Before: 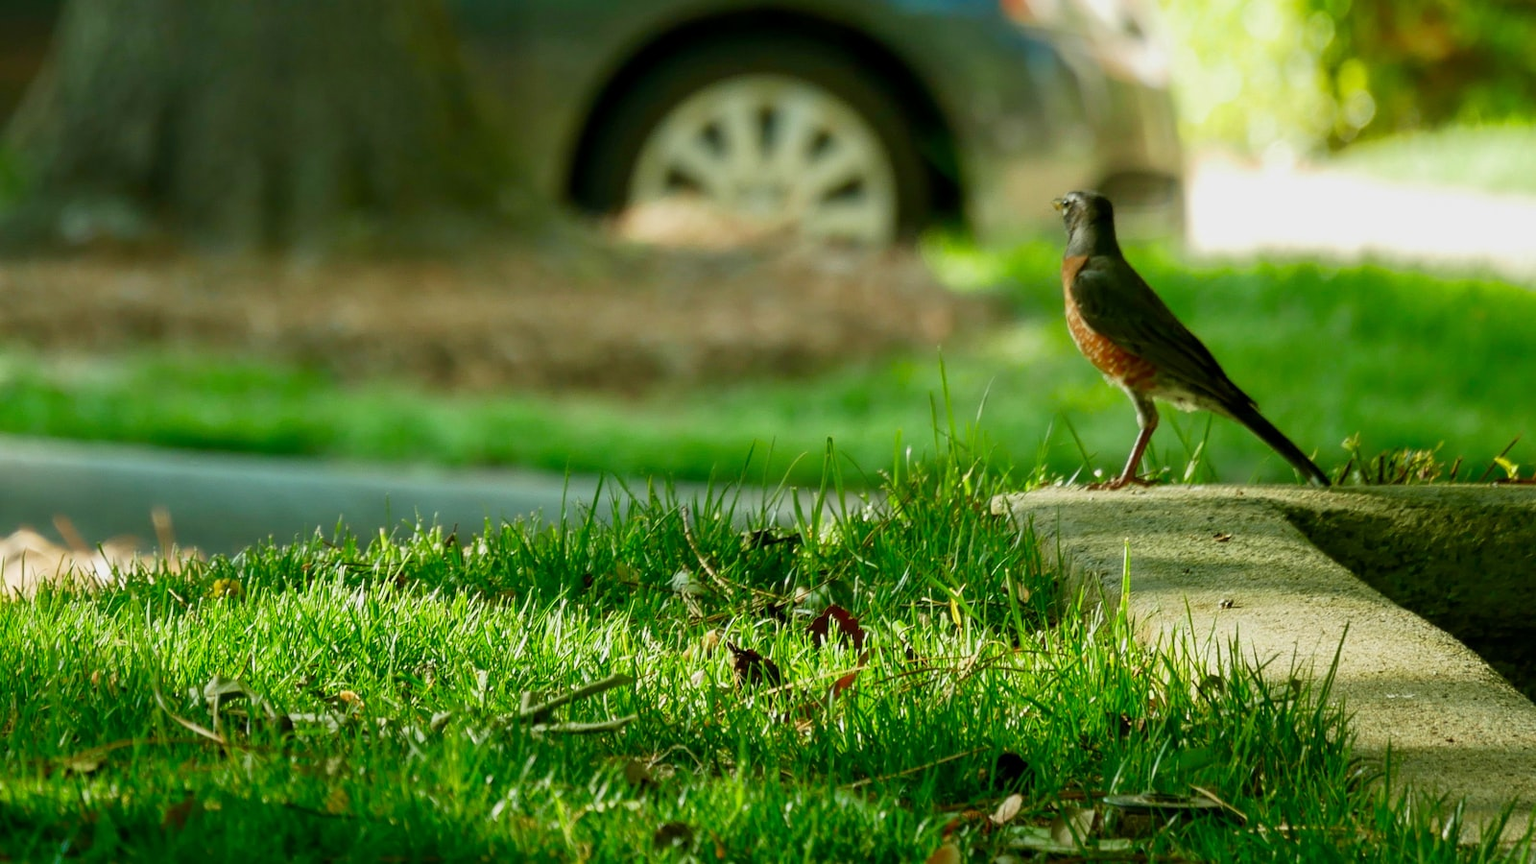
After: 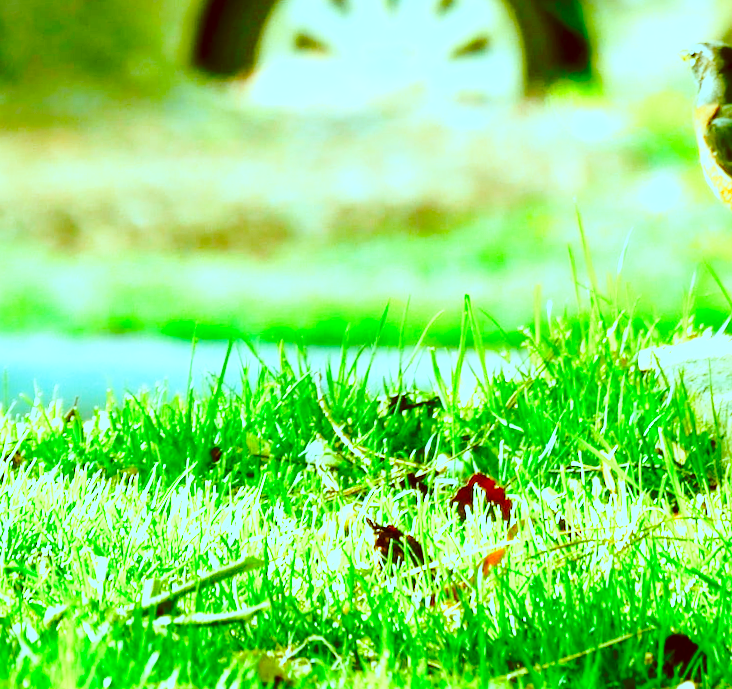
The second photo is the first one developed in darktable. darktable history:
color correction: highlights a* -14.62, highlights b* -16.22, shadows a* 10.12, shadows b* 29.4
color zones: curves: ch0 [(0, 0.613) (0.01, 0.613) (0.245, 0.448) (0.498, 0.529) (0.642, 0.665) (0.879, 0.777) (0.99, 0.613)]; ch1 [(0, 0) (0.143, 0) (0.286, 0) (0.429, 0) (0.571, 0) (0.714, 0) (0.857, 0)], mix -121.96%
exposure: black level correction 0, exposure 1.5 EV, compensate exposure bias true, compensate highlight preservation false
crop and rotate: angle 0.02°, left 24.353%, top 13.219%, right 26.156%, bottom 8.224%
white balance: red 0.983, blue 1.036
base curve: curves: ch0 [(0, 0) (0.032, 0.037) (0.105, 0.228) (0.435, 0.76) (0.856, 0.983) (1, 1)], preserve colors none
rotate and perspective: rotation -1.68°, lens shift (vertical) -0.146, crop left 0.049, crop right 0.912, crop top 0.032, crop bottom 0.96
